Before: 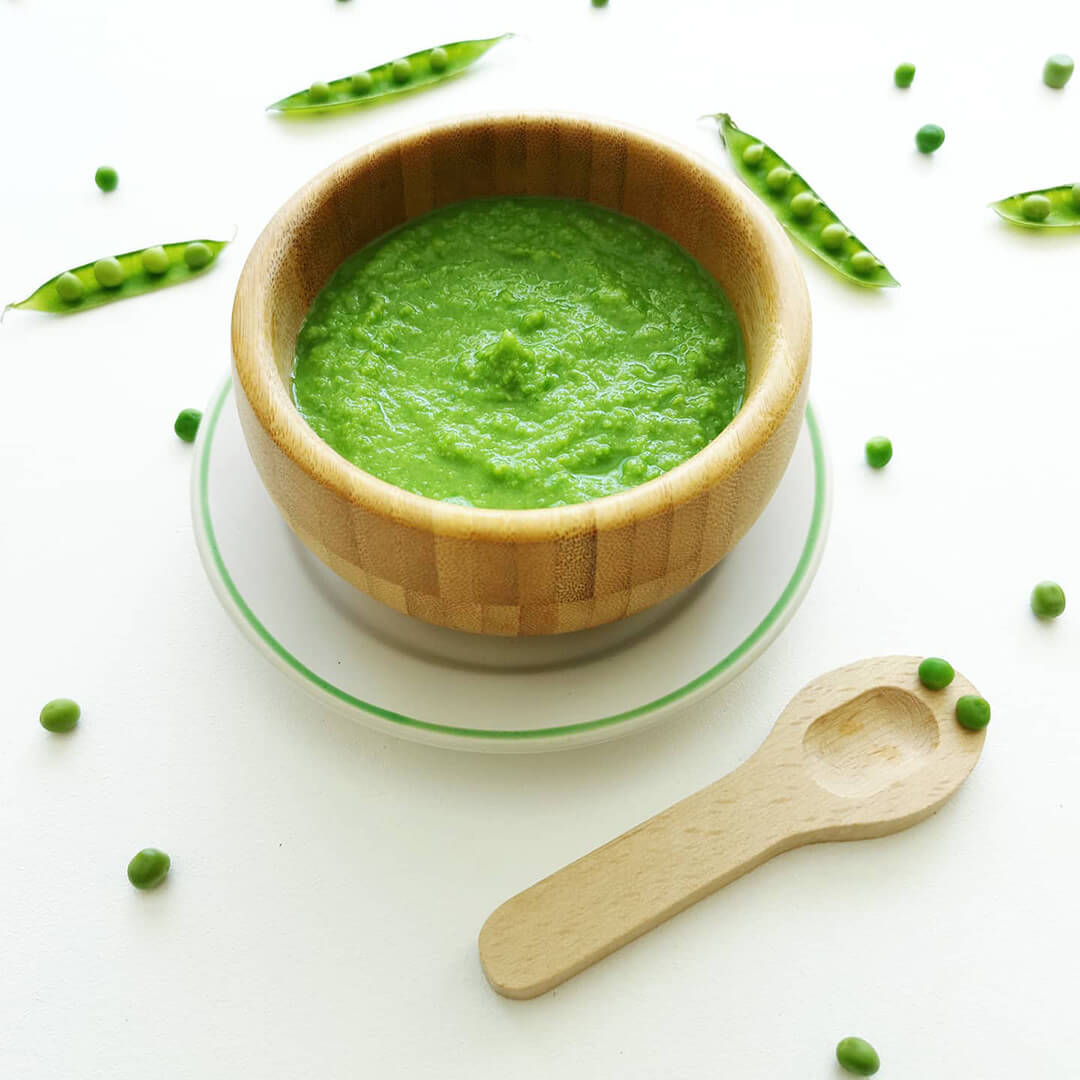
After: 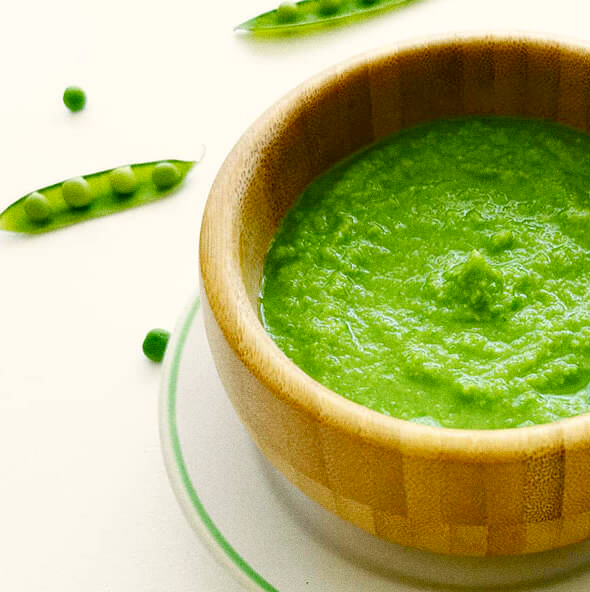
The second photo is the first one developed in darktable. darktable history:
grain: coarseness 0.47 ISO
crop and rotate: left 3.047%, top 7.509%, right 42.236%, bottom 37.598%
color balance rgb: shadows lift › chroma 1%, shadows lift › hue 240.84°, highlights gain › chroma 2%, highlights gain › hue 73.2°, global offset › luminance -0.5%, perceptual saturation grading › global saturation 20%, perceptual saturation grading › highlights -25%, perceptual saturation grading › shadows 50%, global vibrance 15%
